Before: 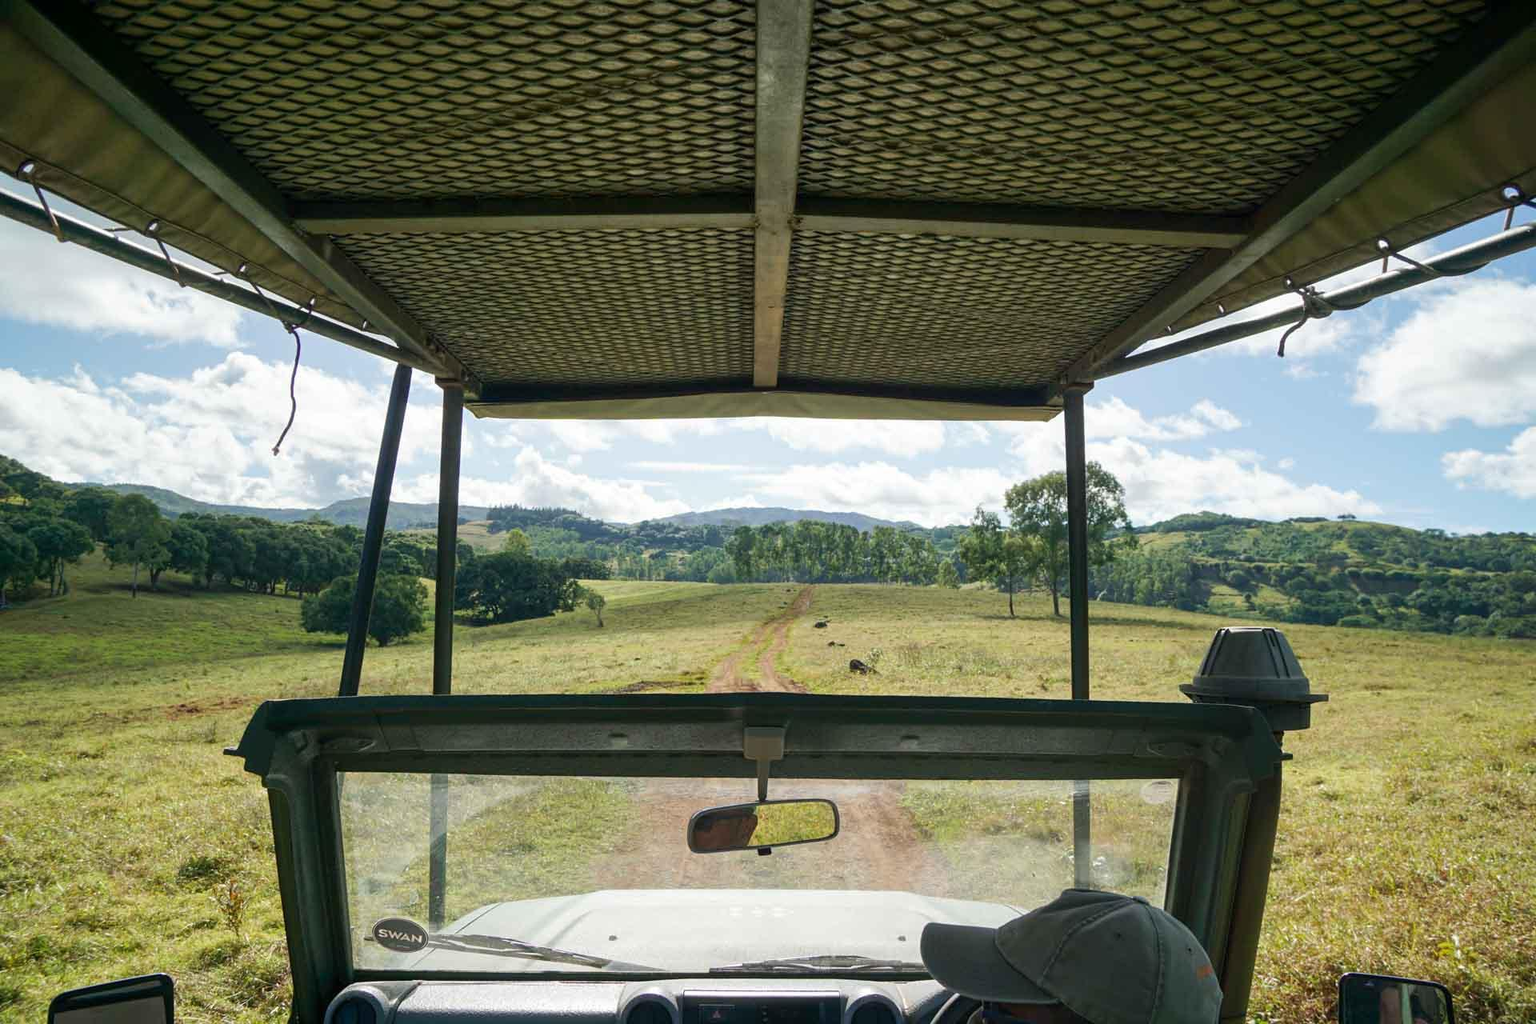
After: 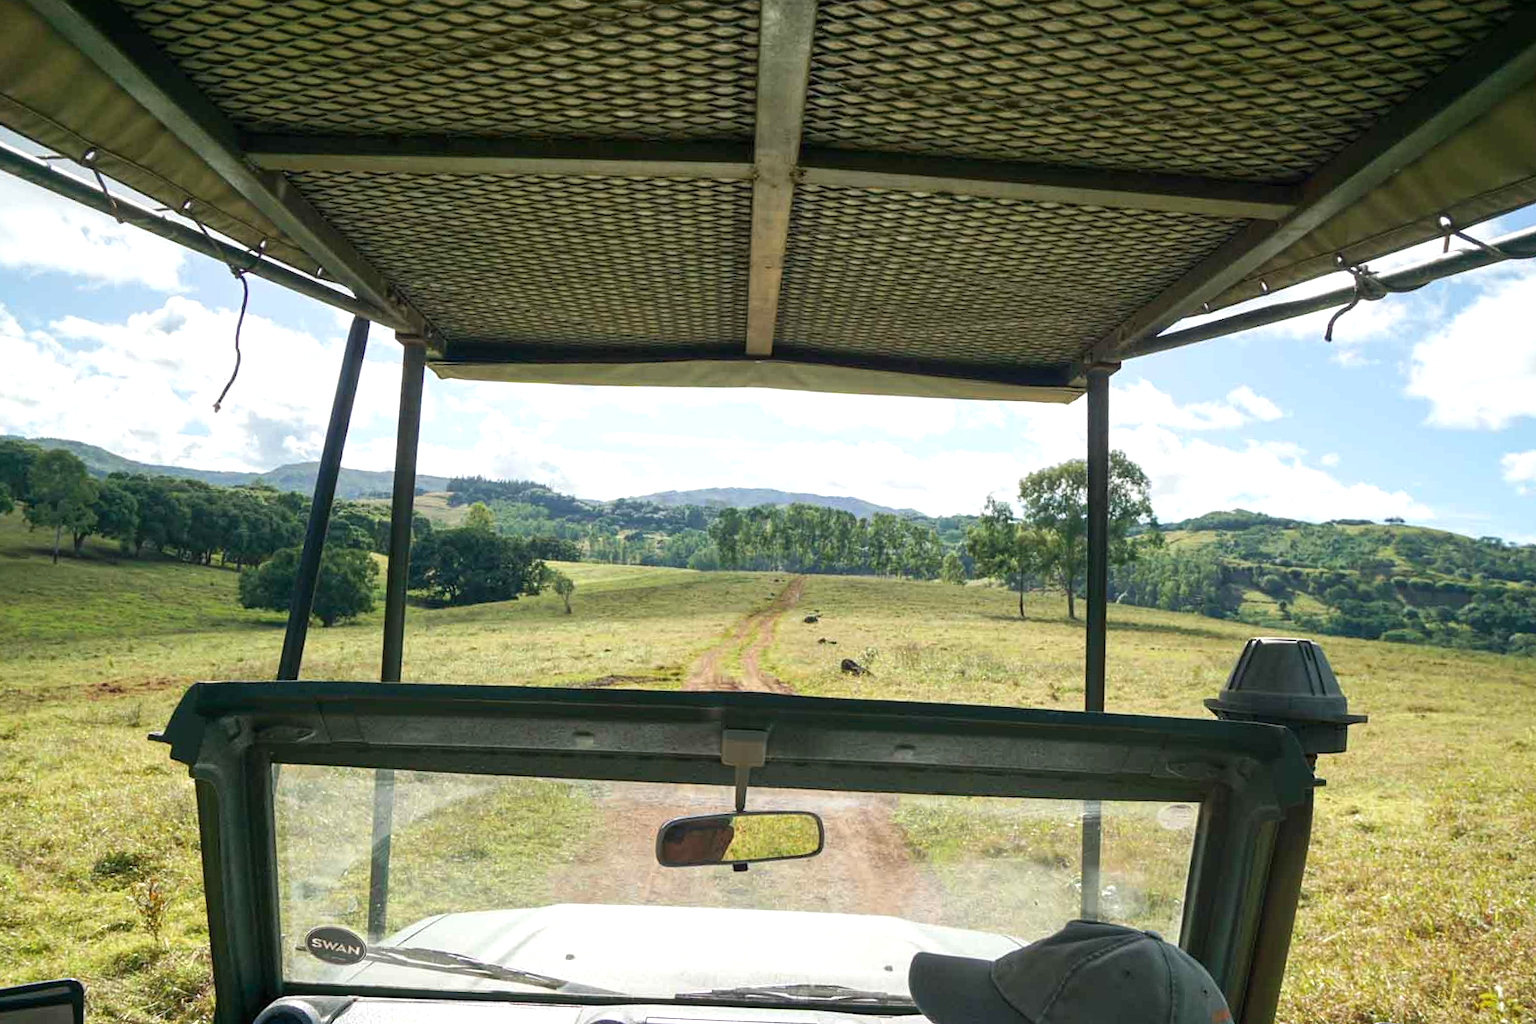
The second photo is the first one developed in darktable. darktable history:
crop and rotate: angle -1.96°, left 3.097%, top 4.154%, right 1.586%, bottom 0.529%
exposure: exposure 0.376 EV, compensate highlight preservation false
